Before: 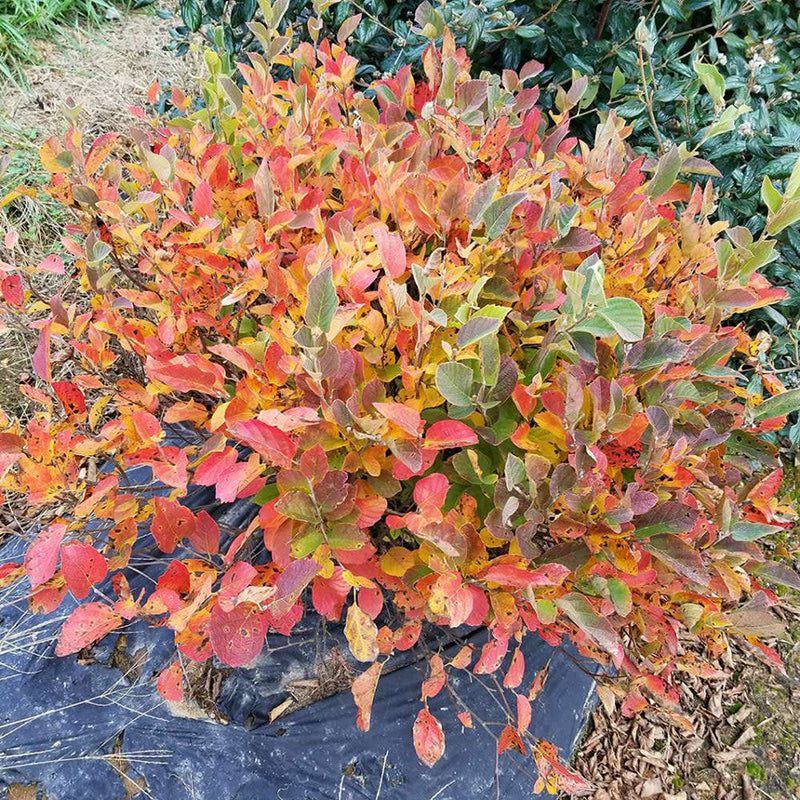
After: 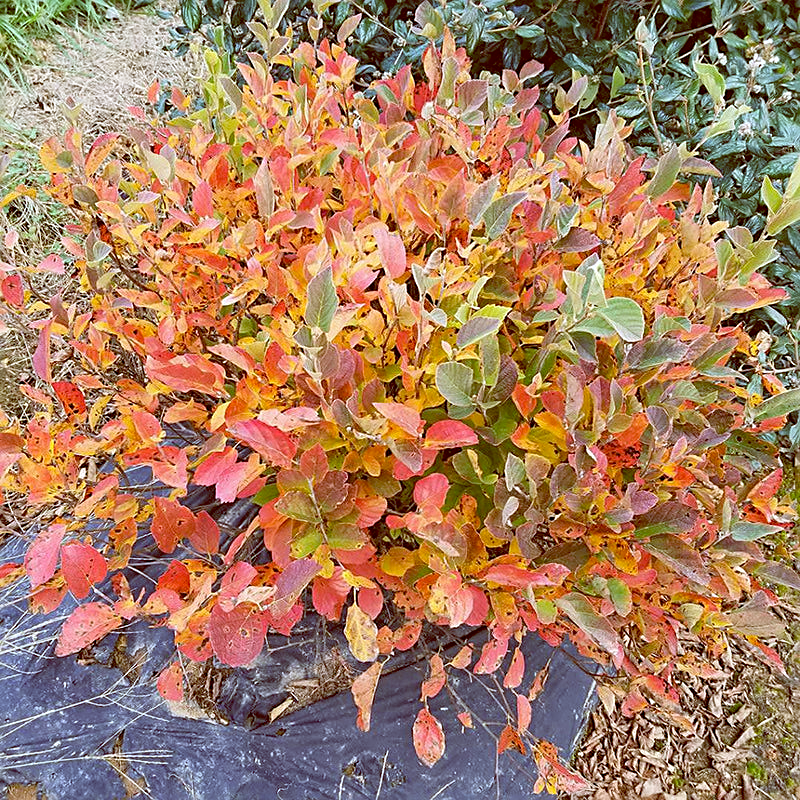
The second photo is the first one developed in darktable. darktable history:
tone equalizer: on, module defaults
color balance: lift [1, 1.011, 0.999, 0.989], gamma [1.109, 1.045, 1.039, 0.955], gain [0.917, 0.936, 0.952, 1.064], contrast 2.32%, contrast fulcrum 19%, output saturation 101%
sharpen: on, module defaults
